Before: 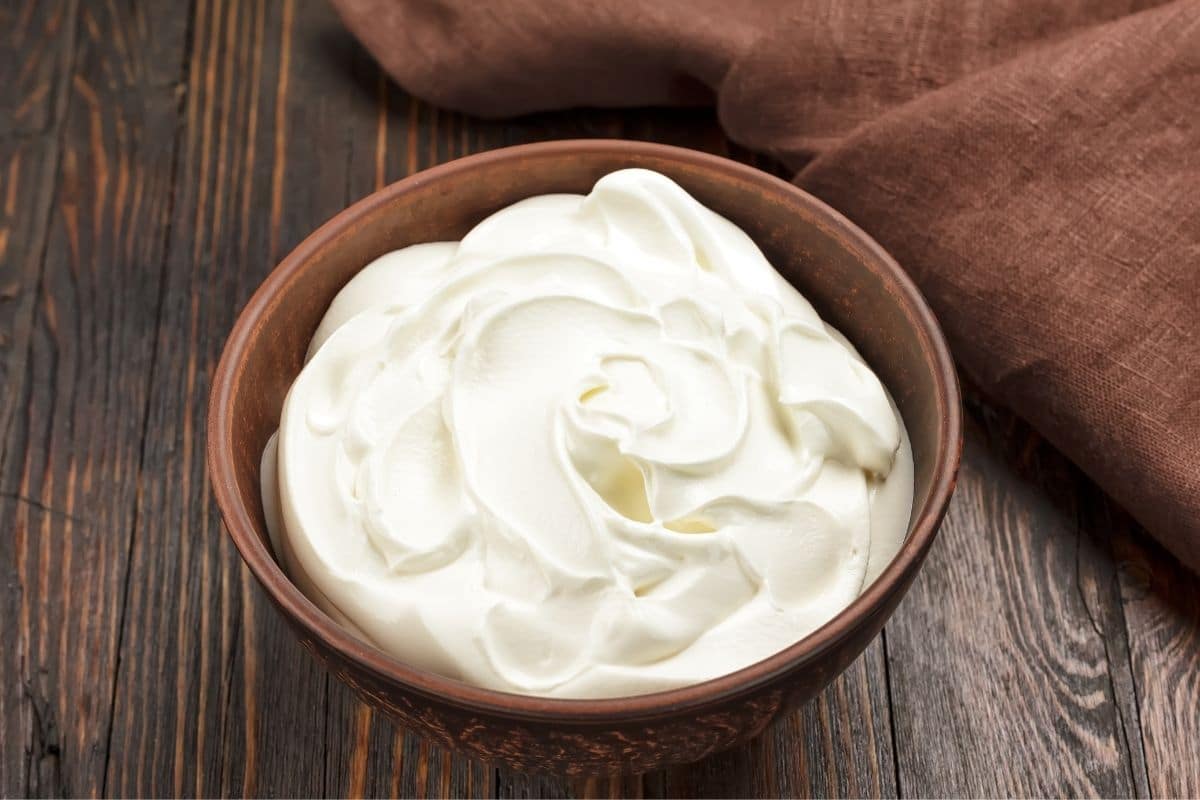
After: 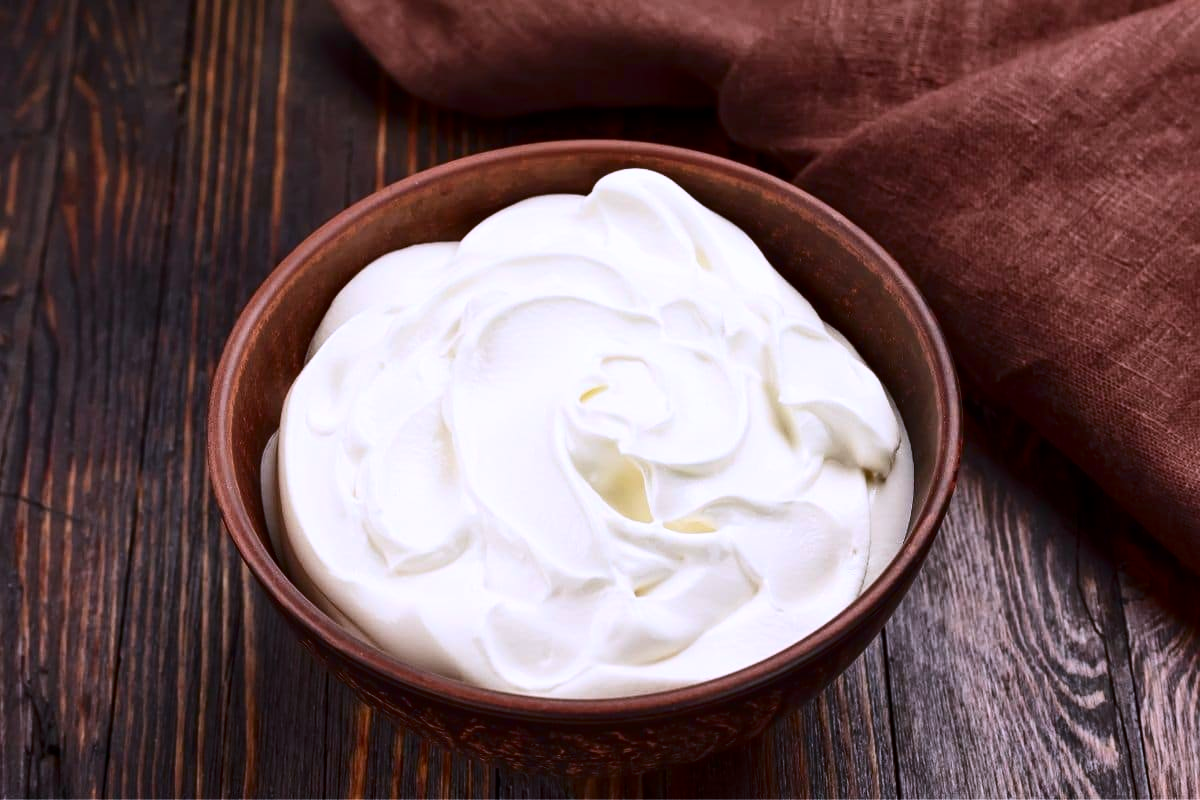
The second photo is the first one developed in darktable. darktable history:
color calibration: illuminant as shot in camera, x 0.363, y 0.385, temperature 4528.04 K
contrast brightness saturation: contrast 0.21, brightness -0.11, saturation 0.21
